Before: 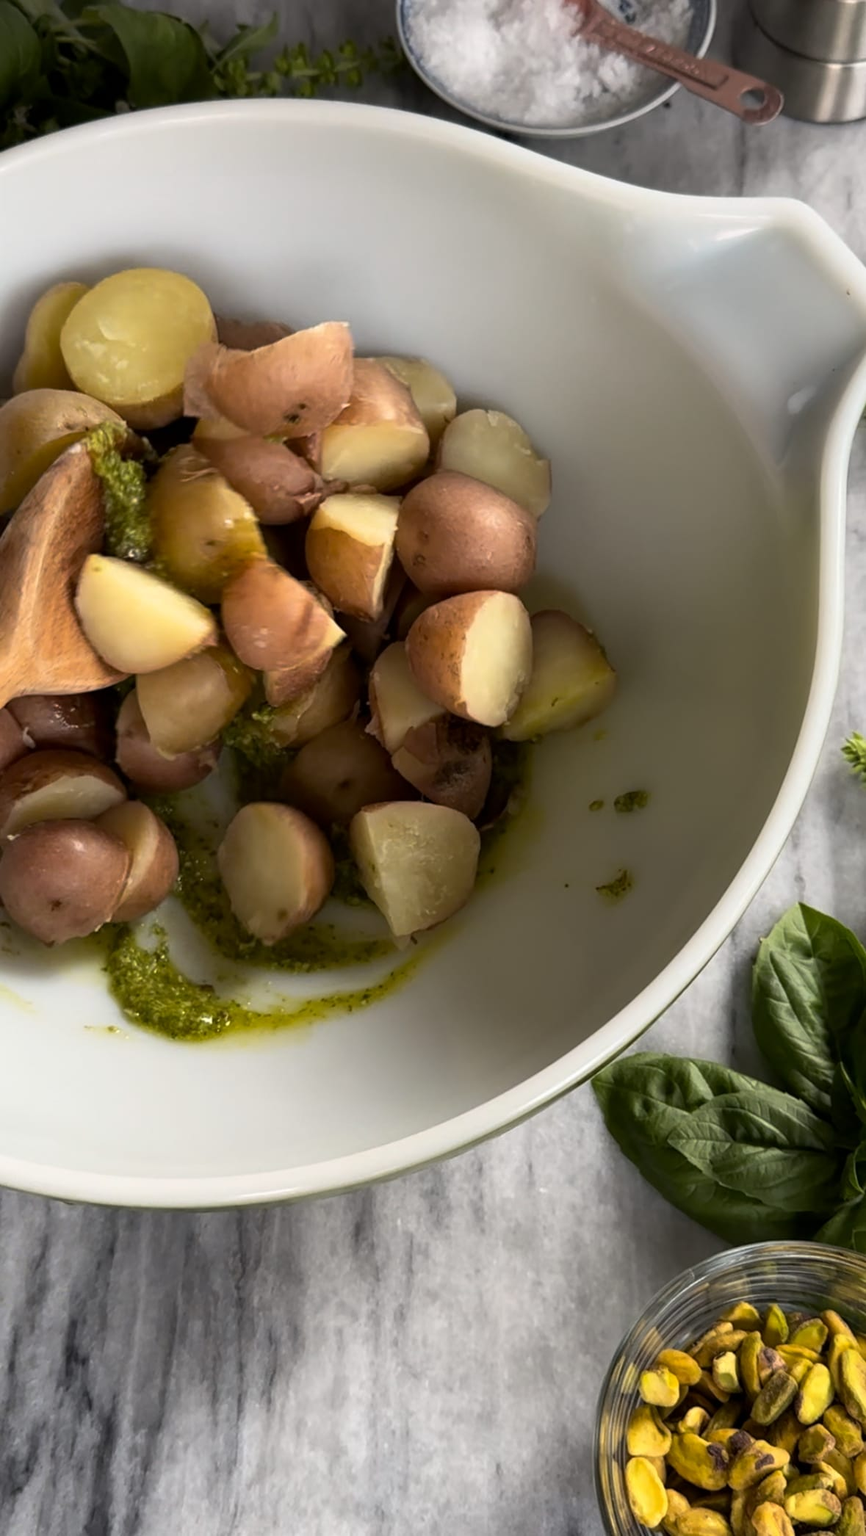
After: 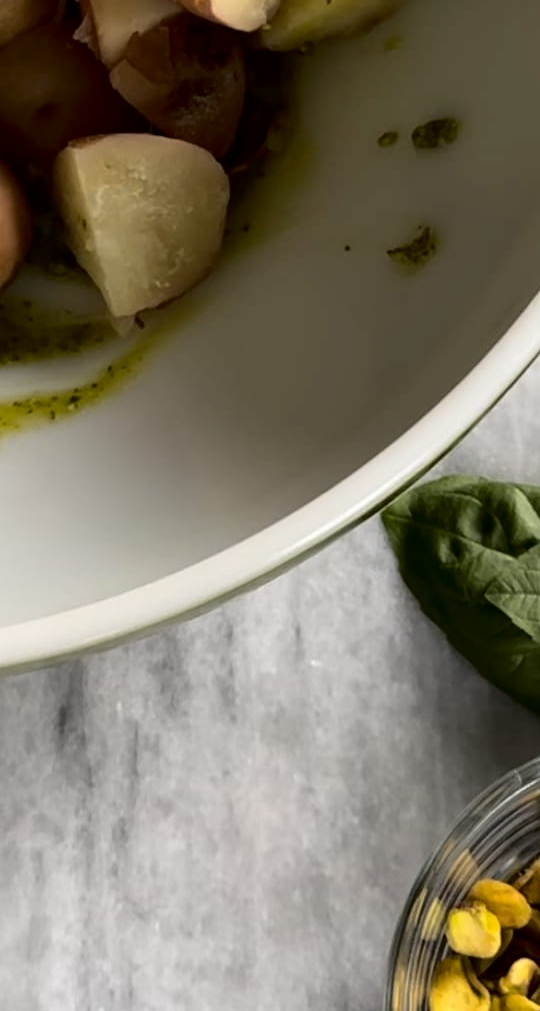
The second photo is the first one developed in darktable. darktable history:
crop: left 35.976%, top 45.819%, right 18.162%, bottom 5.807%
fill light: exposure -2 EV, width 8.6
